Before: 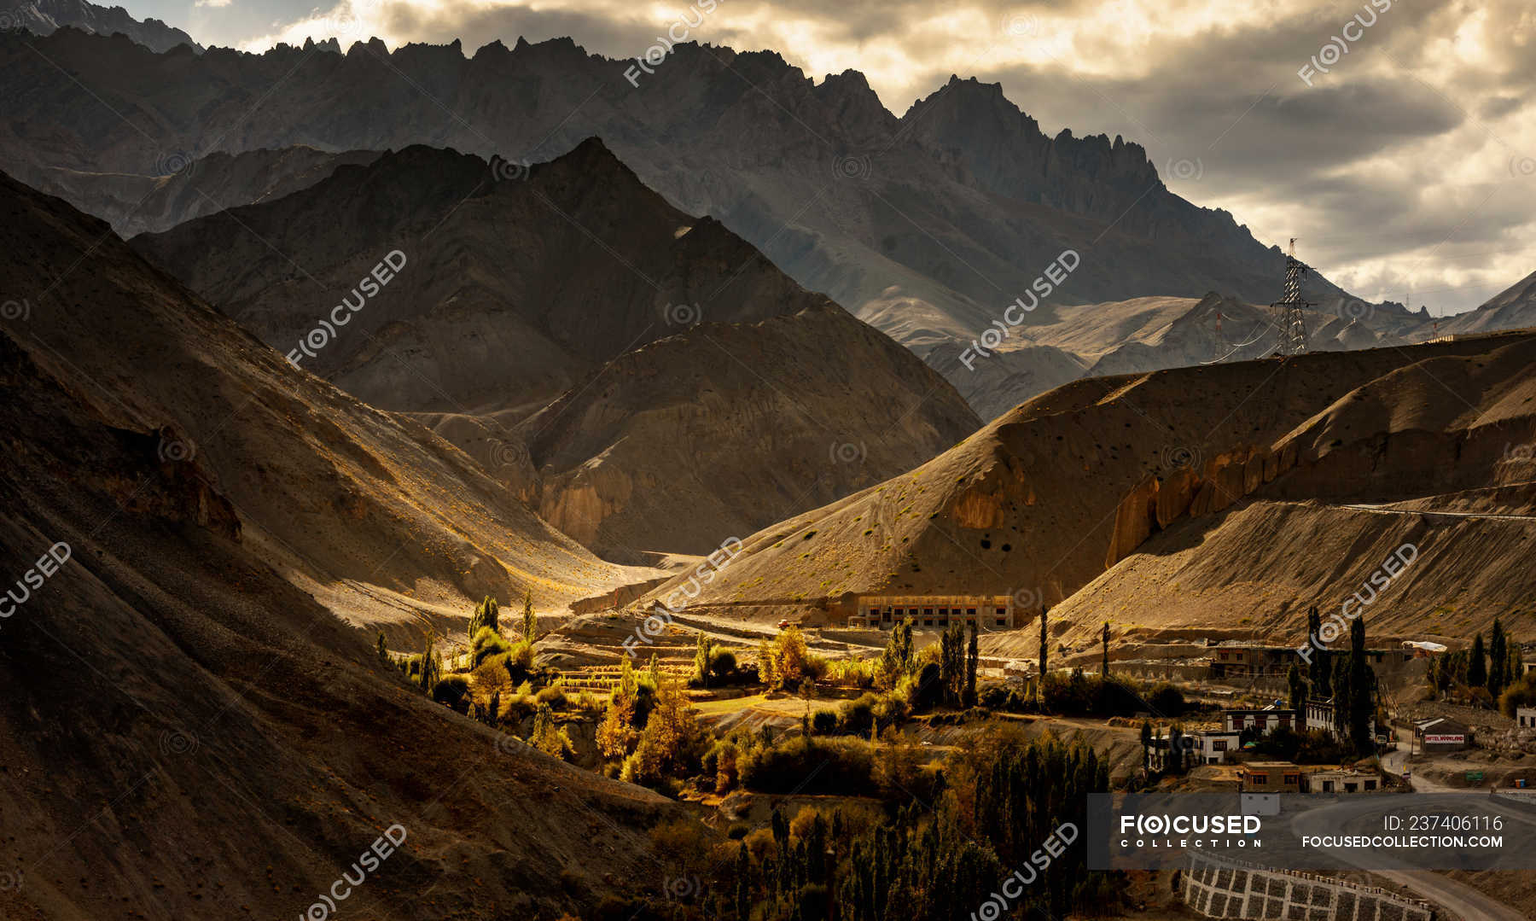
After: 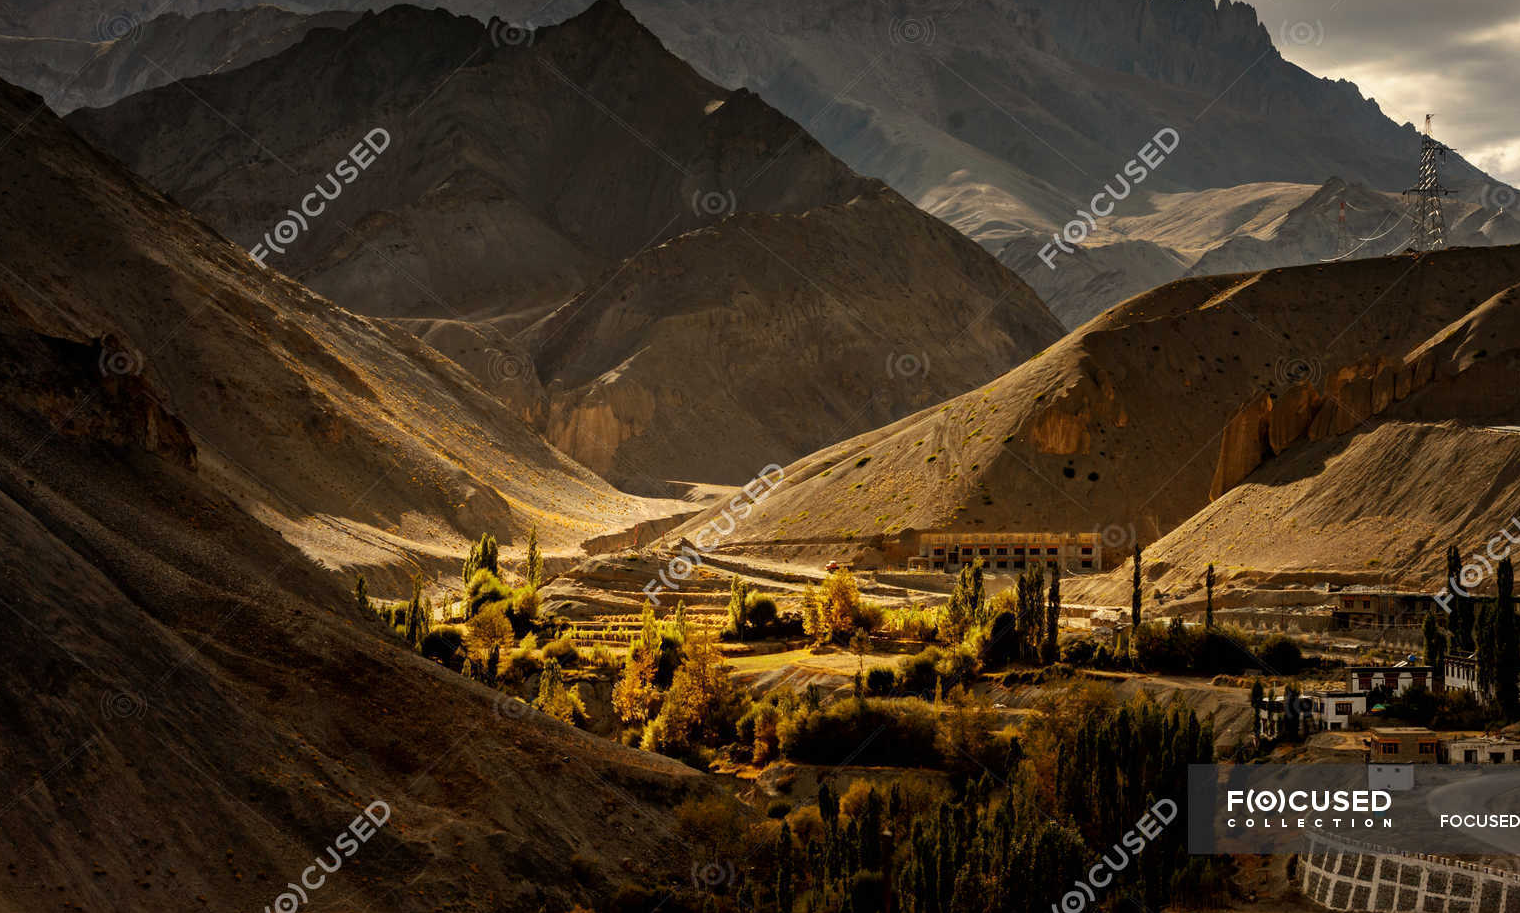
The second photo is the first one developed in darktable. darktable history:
crop and rotate: left 4.812%, top 15.301%, right 10.697%
